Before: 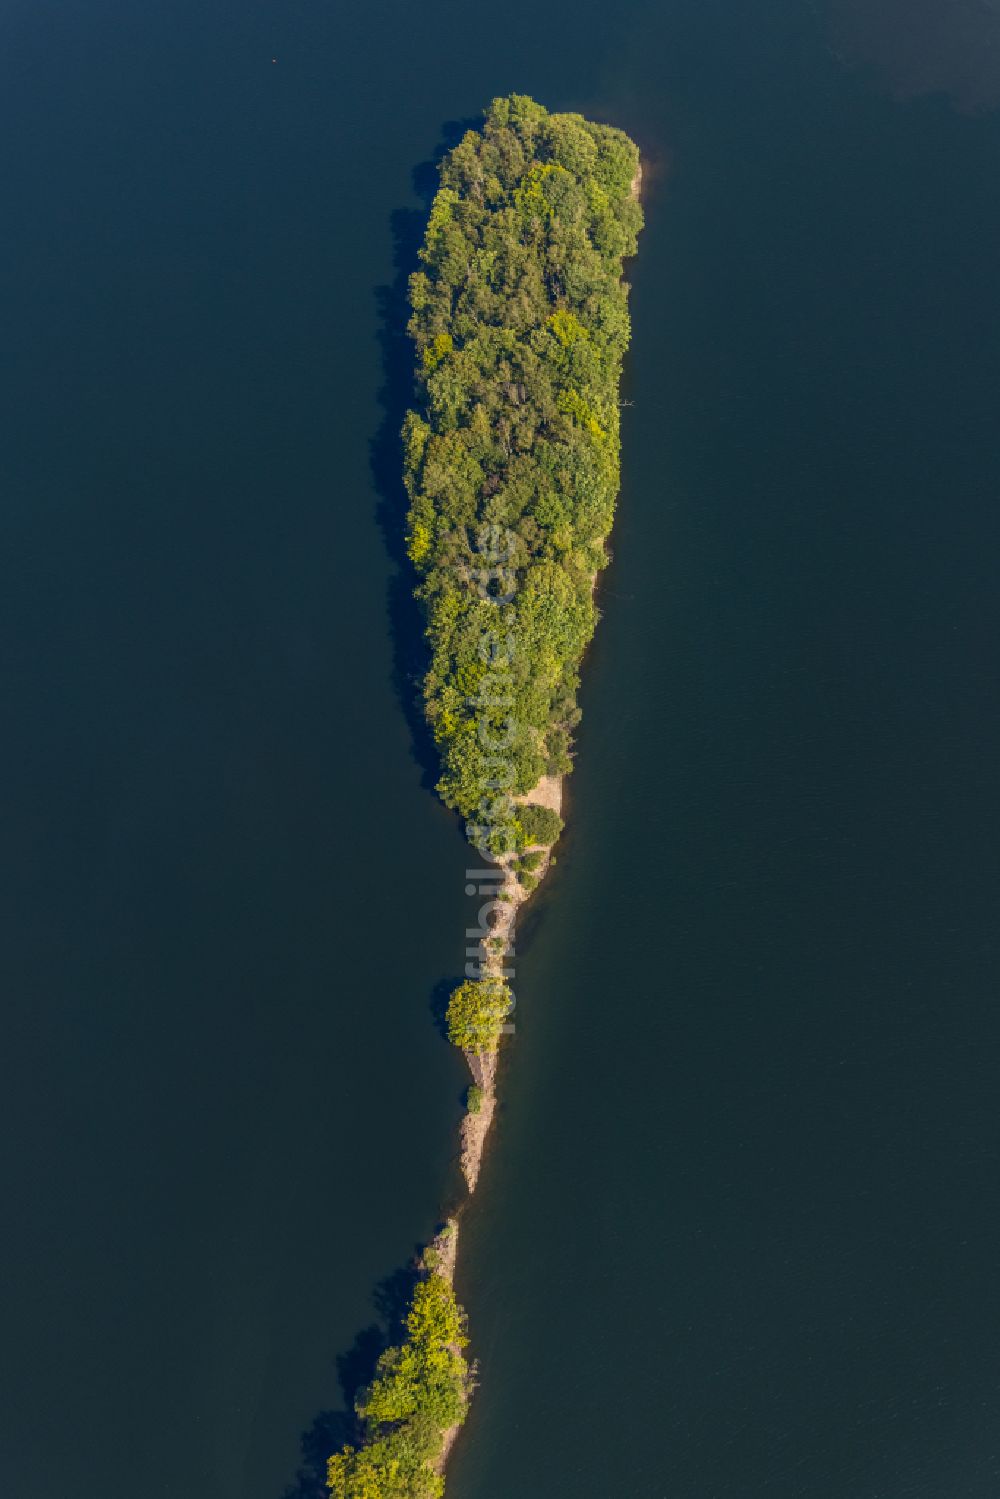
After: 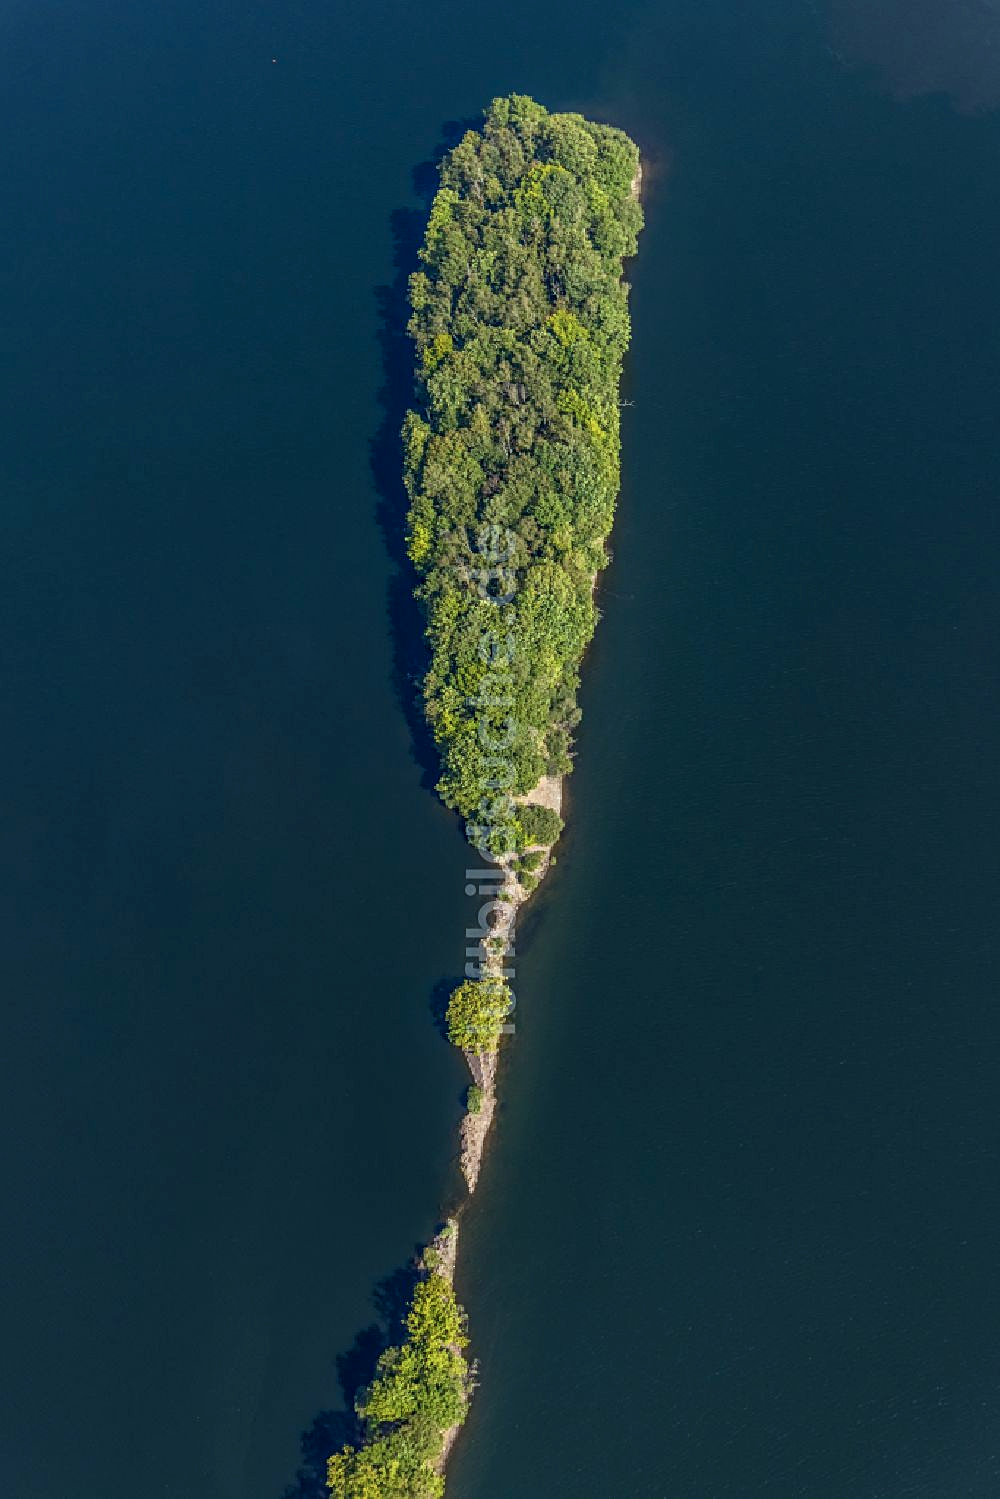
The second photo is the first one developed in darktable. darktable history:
tone equalizer: mask exposure compensation -0.489 EV
sharpen: amount 0.478
local contrast: on, module defaults
color calibration: illuminant F (fluorescent), F source F9 (Cool White Deluxe 4150 K) – high CRI, x 0.375, y 0.373, temperature 4162.01 K
